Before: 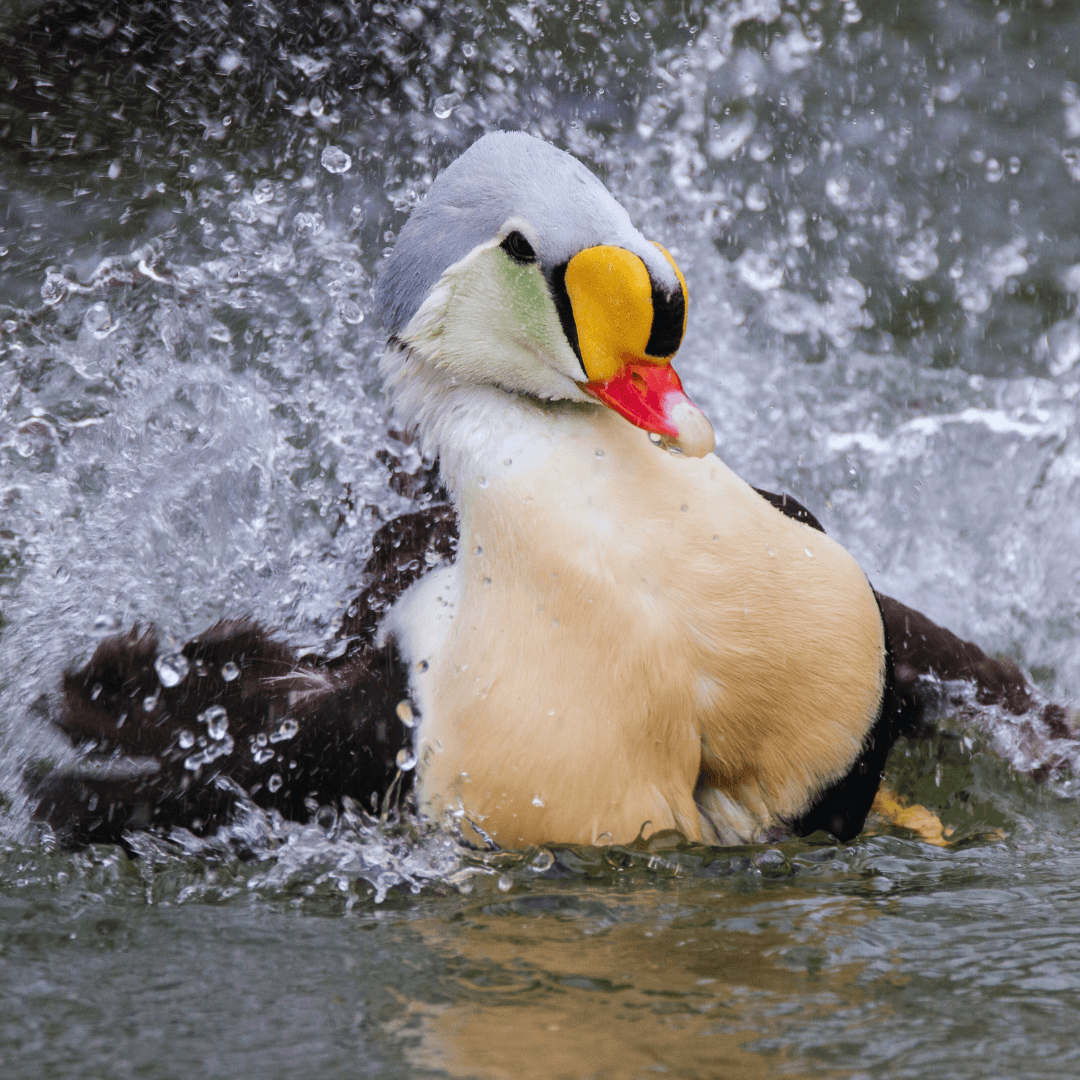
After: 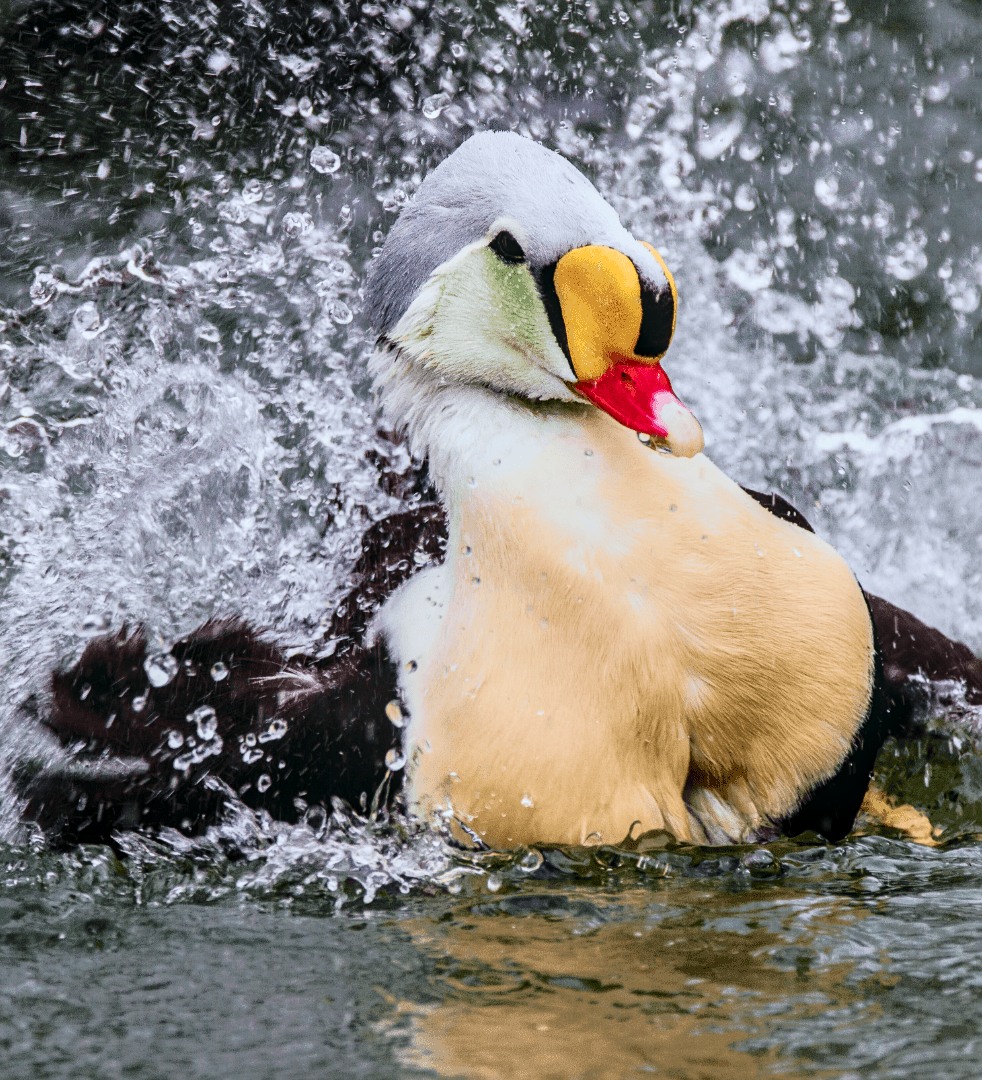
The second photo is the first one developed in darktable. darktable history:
crop and rotate: left 1.092%, right 7.913%
local contrast: on, module defaults
sharpen: amount 0.205
contrast equalizer: y [[0.5 ×6], [0.5 ×6], [0.5, 0.5, 0.501, 0.545, 0.707, 0.863], [0 ×6], [0 ×6]]
contrast brightness saturation: contrast 0.035, saturation 0.068
tone curve: curves: ch0 [(0, 0) (0.081, 0.044) (0.192, 0.125) (0.283, 0.238) (0.416, 0.449) (0.495, 0.524) (0.661, 0.756) (0.788, 0.87) (1, 0.951)]; ch1 [(0, 0) (0.161, 0.092) (0.35, 0.33) (0.392, 0.392) (0.427, 0.426) (0.479, 0.472) (0.505, 0.497) (0.521, 0.524) (0.567, 0.56) (0.583, 0.592) (0.625, 0.627) (0.678, 0.733) (1, 1)]; ch2 [(0, 0) (0.346, 0.362) (0.404, 0.427) (0.502, 0.499) (0.531, 0.523) (0.544, 0.561) (0.58, 0.59) (0.629, 0.642) (0.717, 0.678) (1, 1)], color space Lab, independent channels, preserve colors none
shadows and highlights: low approximation 0.01, soften with gaussian
